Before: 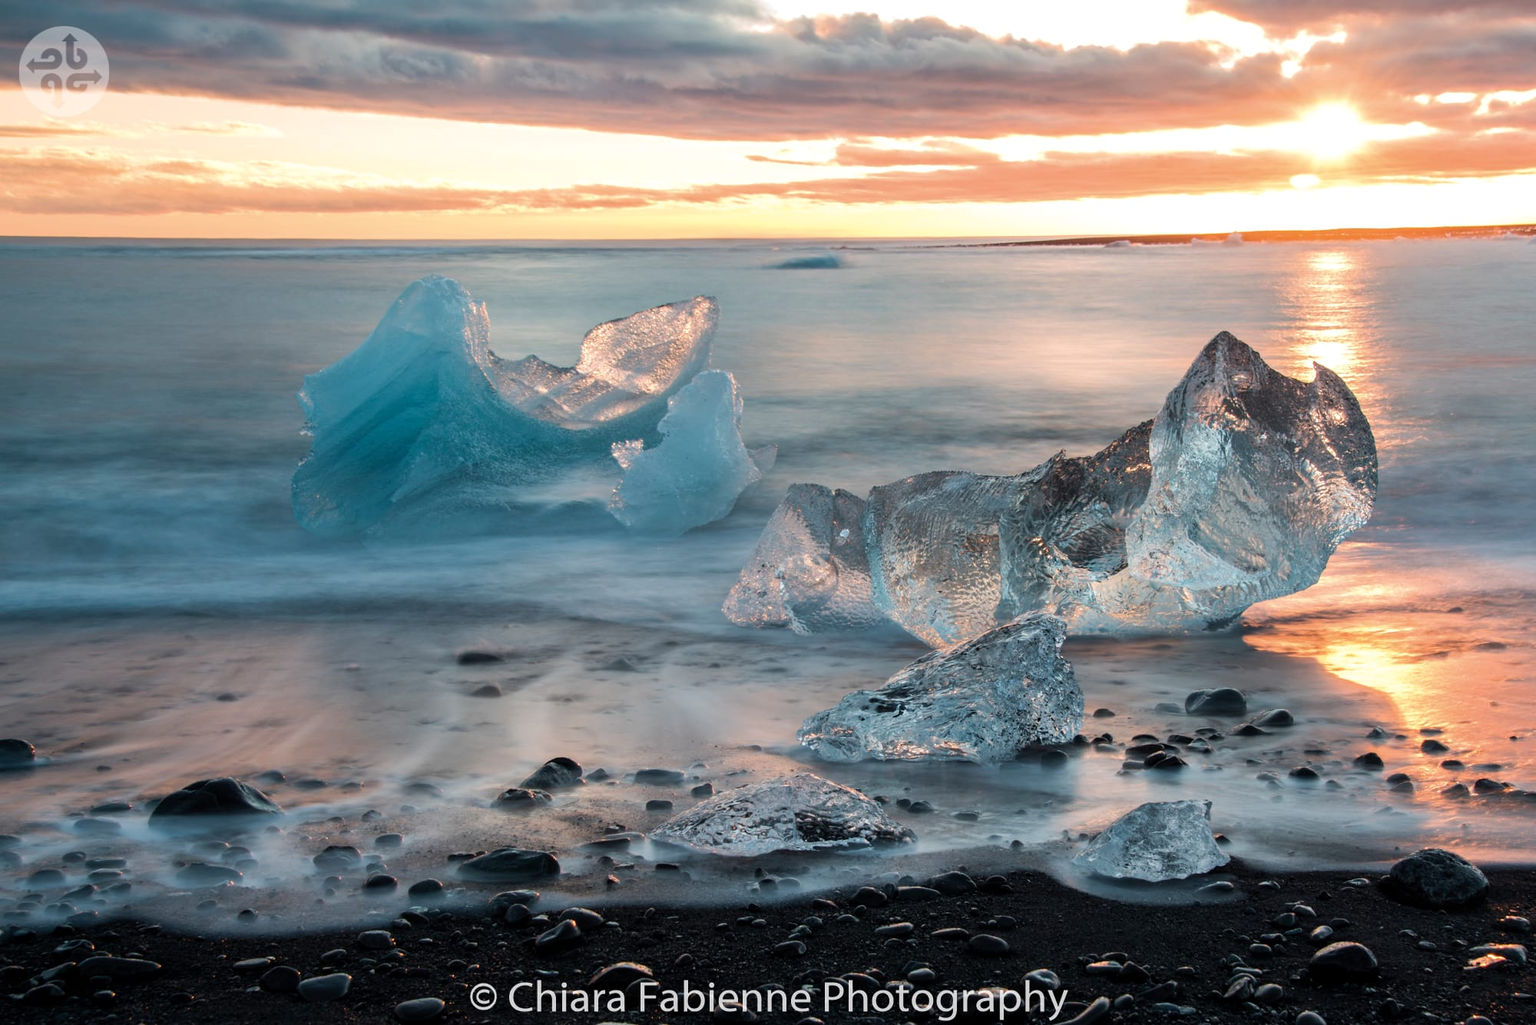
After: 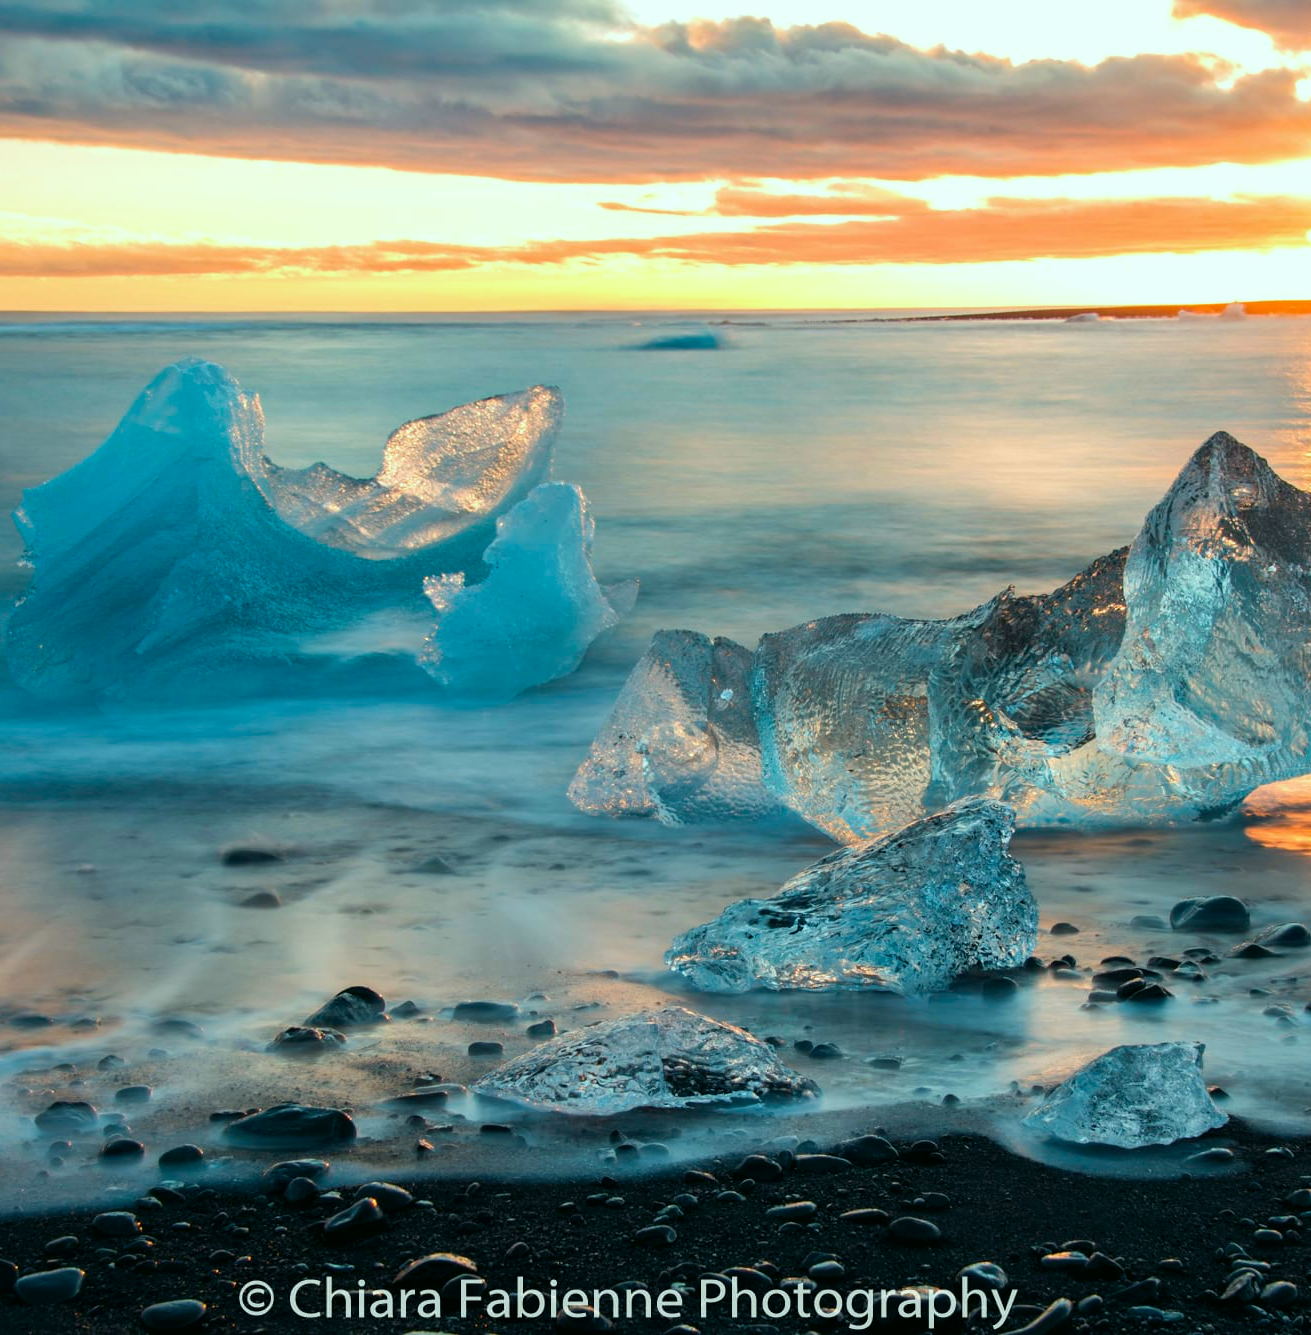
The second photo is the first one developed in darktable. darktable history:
crop and rotate: left 18.681%, right 15.74%
color correction: highlights a* -7.64, highlights b* 1.4, shadows a* -3.34, saturation 1.44
